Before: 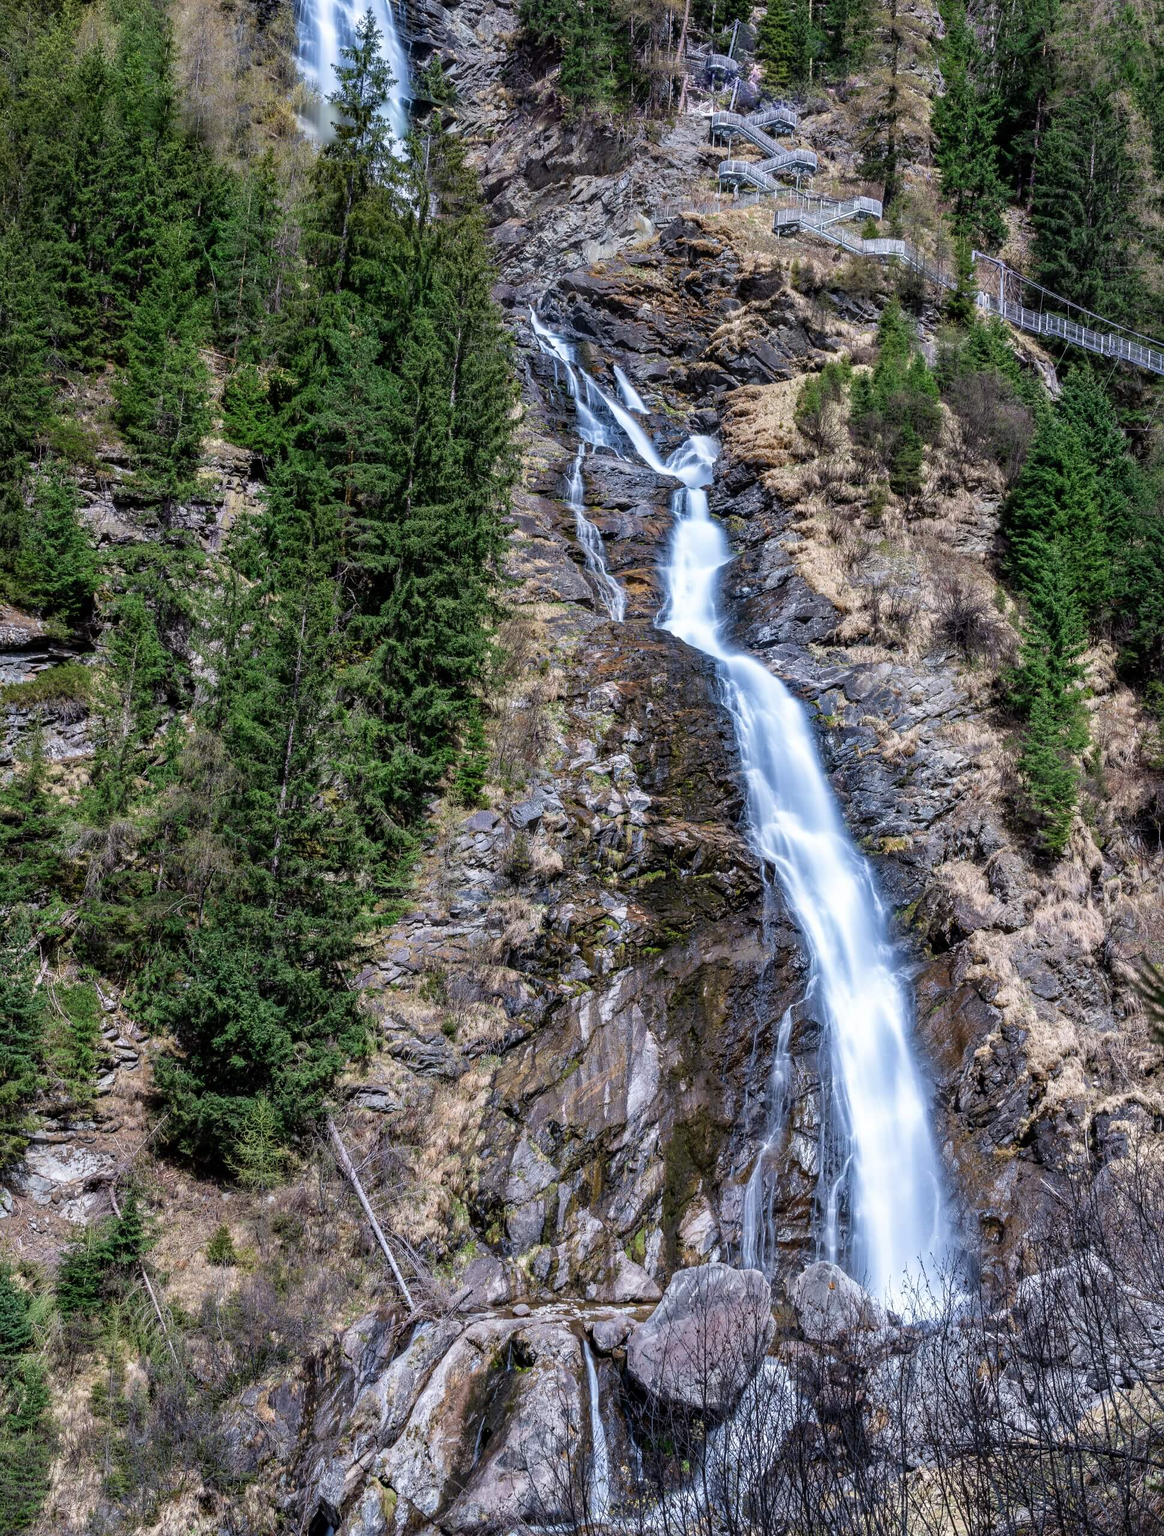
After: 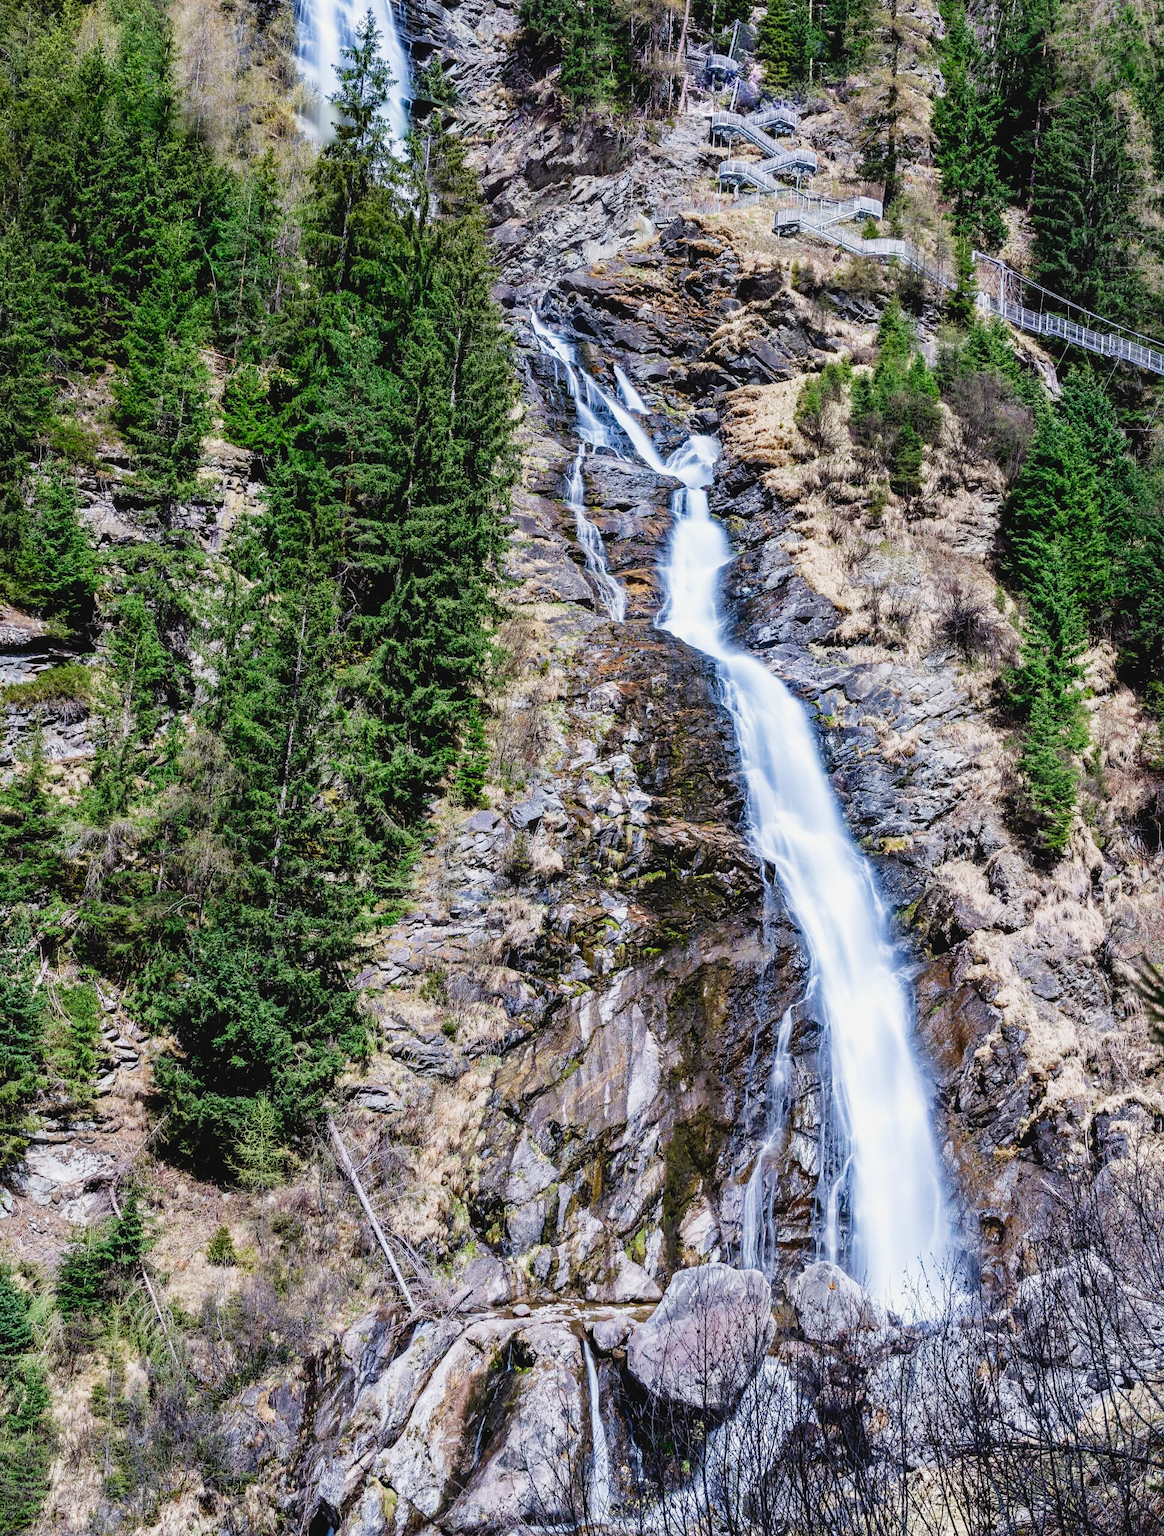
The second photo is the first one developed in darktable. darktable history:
tone curve: curves: ch0 [(0, 0.039) (0.113, 0.081) (0.204, 0.204) (0.498, 0.608) (0.709, 0.819) (0.984, 0.961)]; ch1 [(0, 0) (0.172, 0.123) (0.317, 0.272) (0.414, 0.382) (0.476, 0.479) (0.505, 0.501) (0.528, 0.54) (0.618, 0.647) (0.709, 0.764) (1, 1)]; ch2 [(0, 0) (0.411, 0.424) (0.492, 0.502) (0.521, 0.513) (0.537, 0.57) (0.686, 0.638) (1, 1)], preserve colors none
